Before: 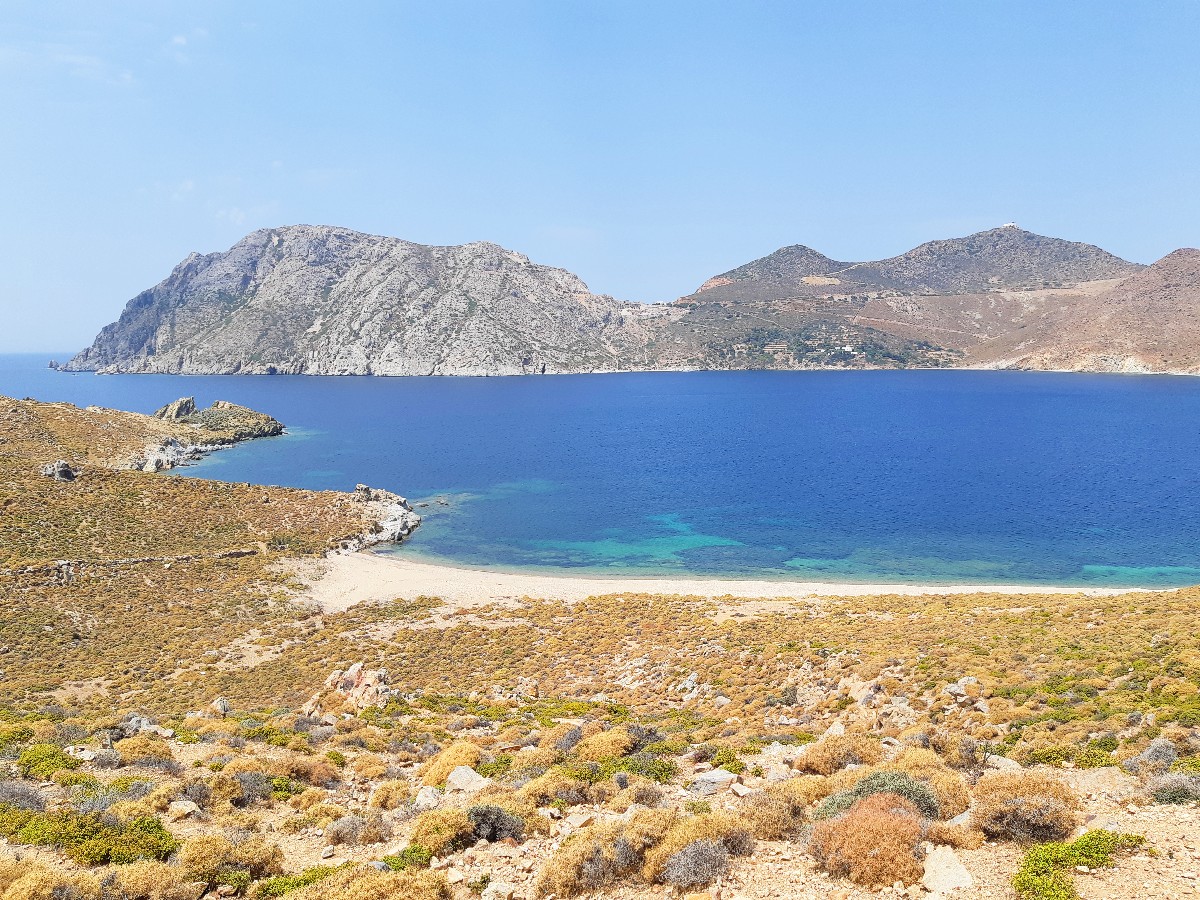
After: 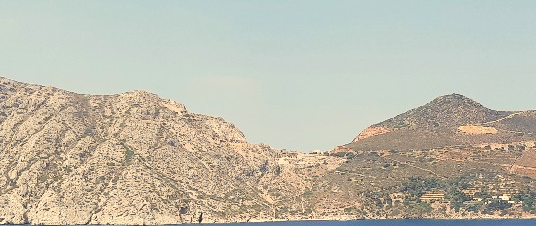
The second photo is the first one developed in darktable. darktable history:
crop: left 28.64%, top 16.832%, right 26.637%, bottom 58.055%
white balance: red 1.123, blue 0.83
